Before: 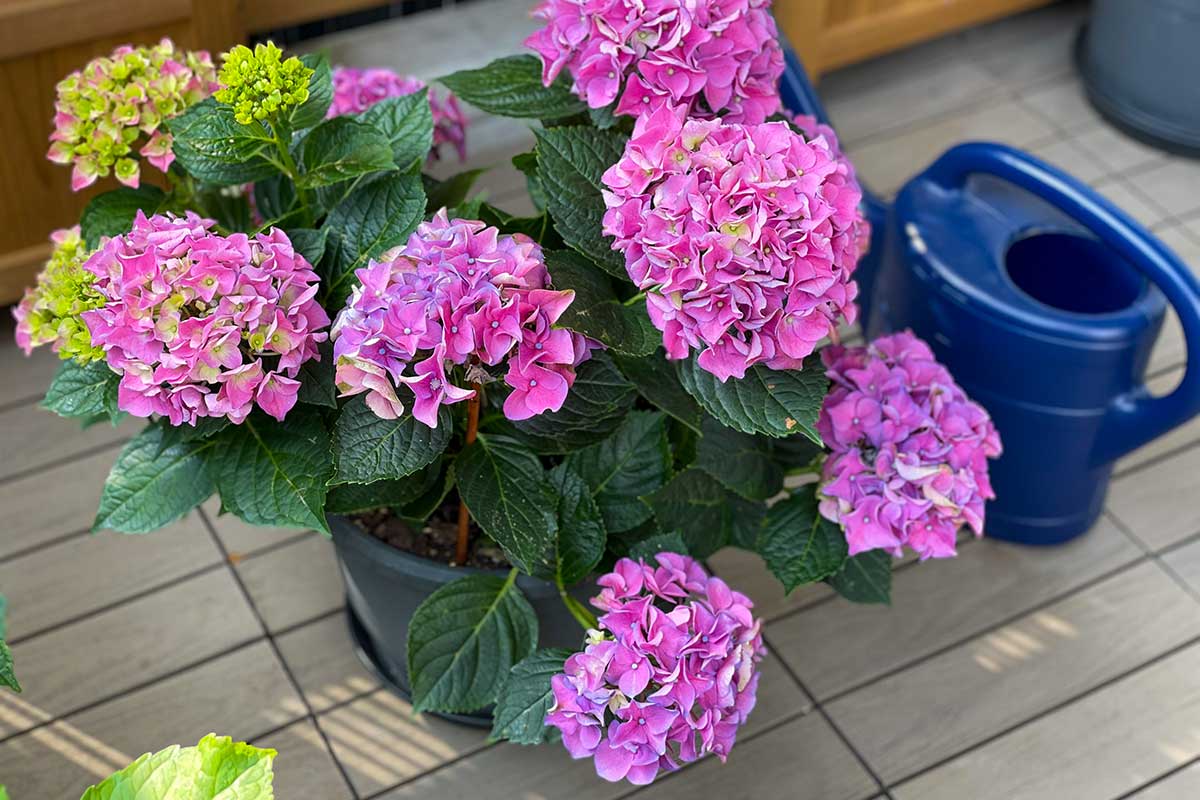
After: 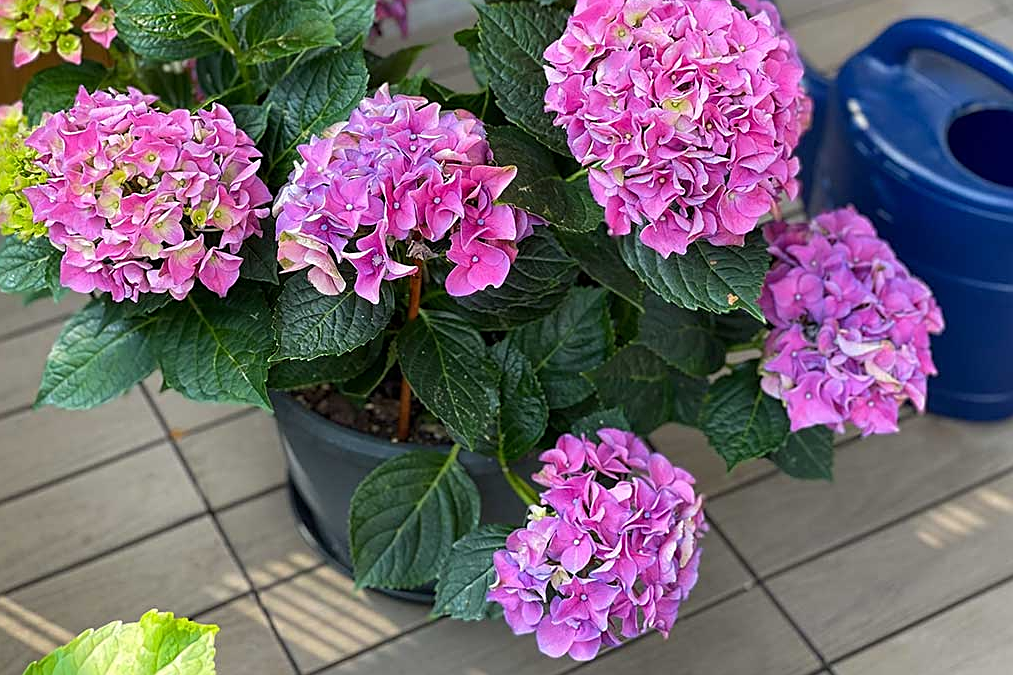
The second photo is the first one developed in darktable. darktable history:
crop and rotate: left 4.842%, top 15.51%, right 10.668%
sharpen: on, module defaults
